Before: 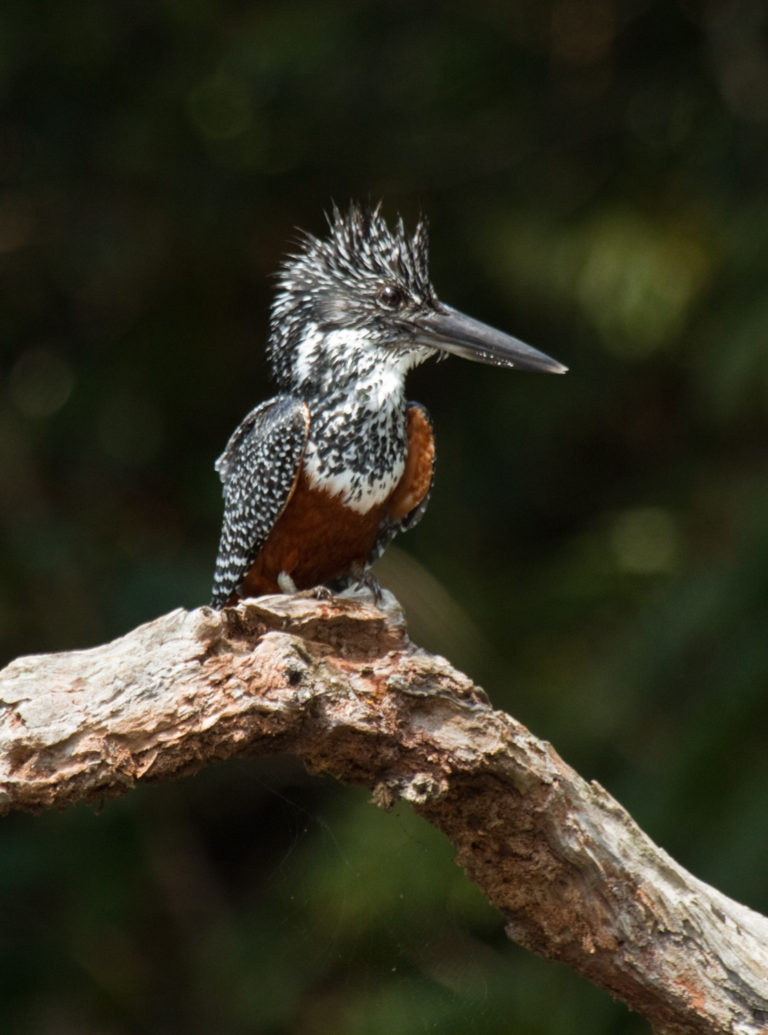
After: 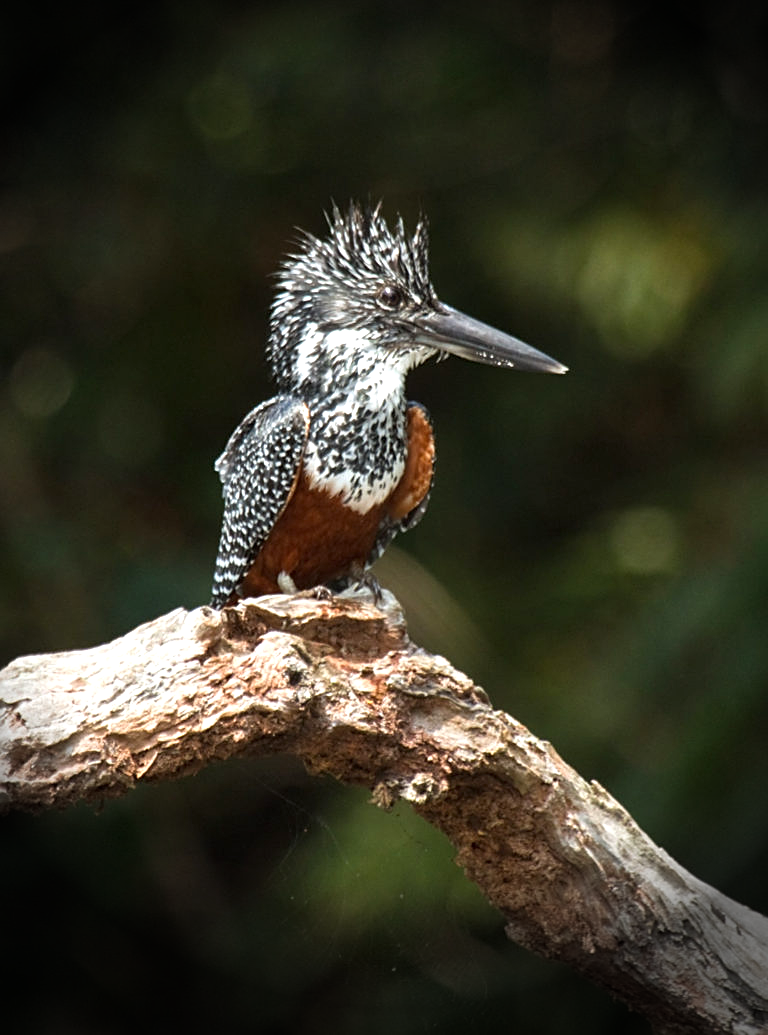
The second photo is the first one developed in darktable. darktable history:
vignetting: fall-off start 76.42%, fall-off radius 27.36%, brightness -0.872, center (0.037, -0.09), width/height ratio 0.971
exposure: black level correction 0, exposure 0.6 EV, compensate highlight preservation false
sharpen: on, module defaults
